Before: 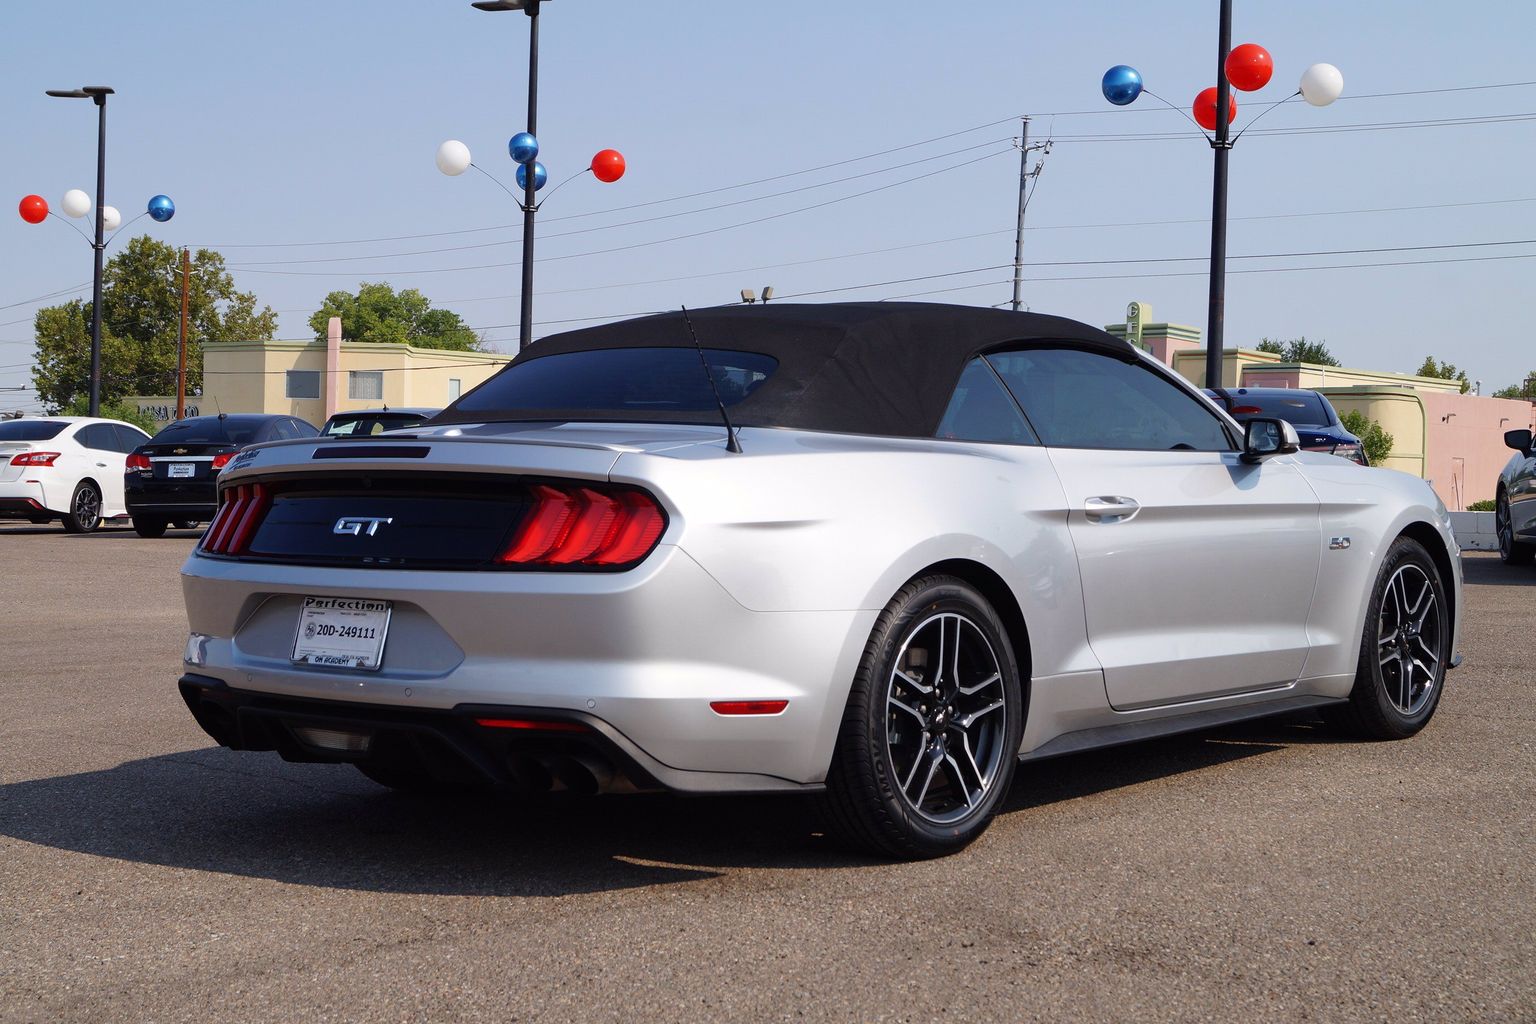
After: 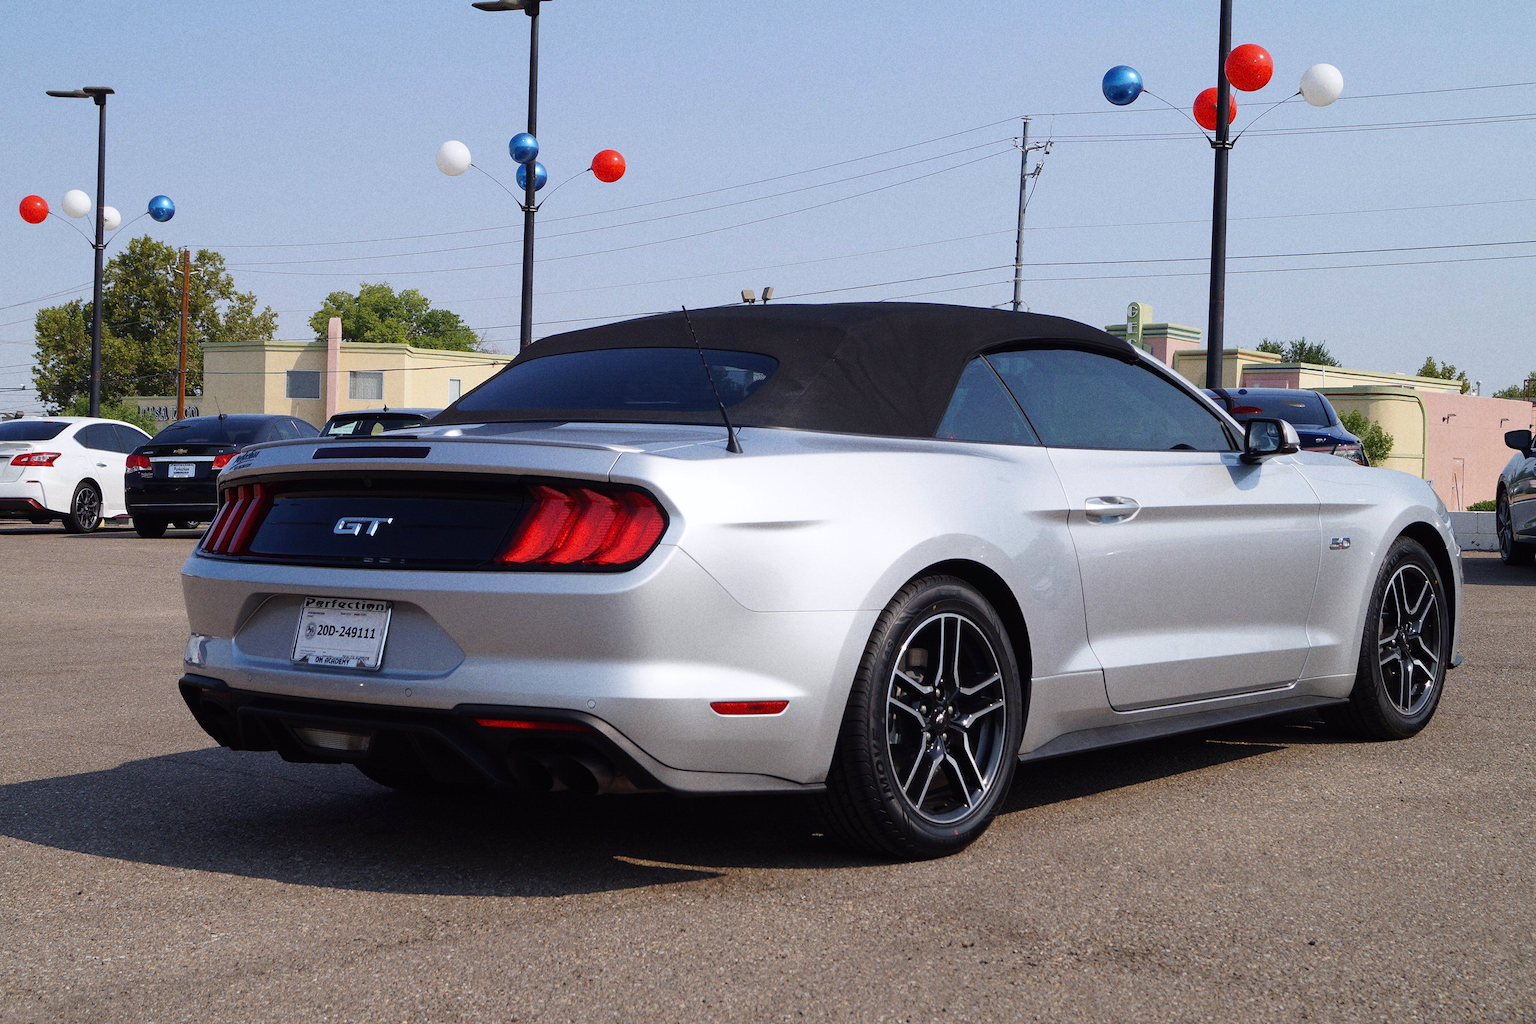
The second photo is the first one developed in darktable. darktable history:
white balance: red 0.988, blue 1.017
grain: on, module defaults
